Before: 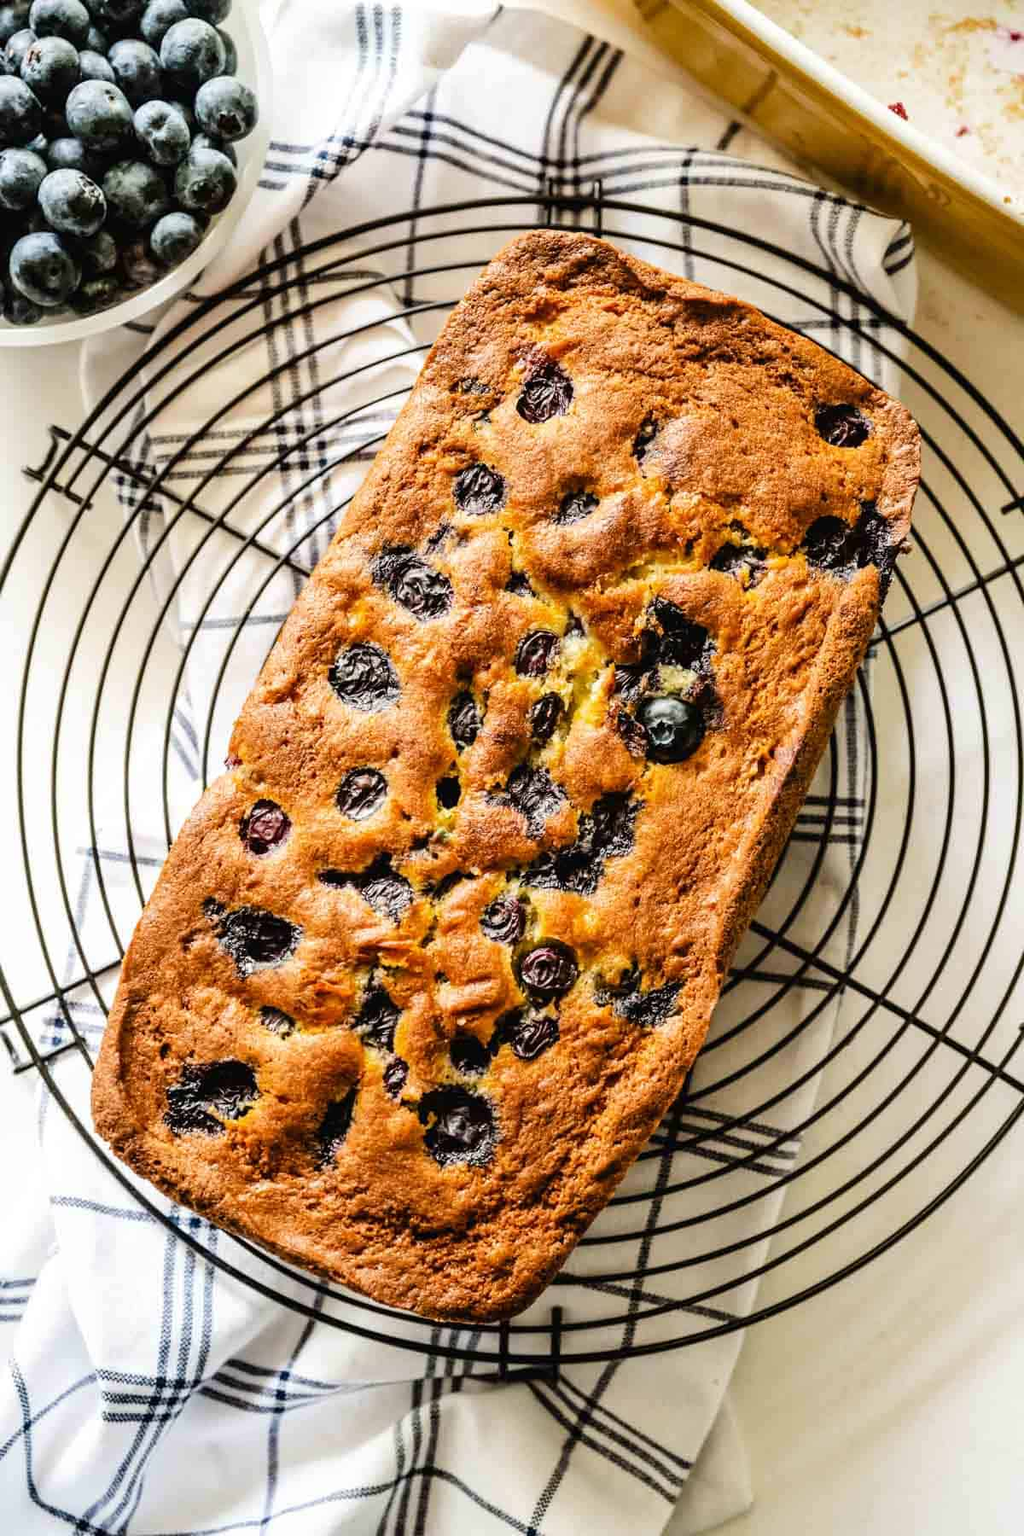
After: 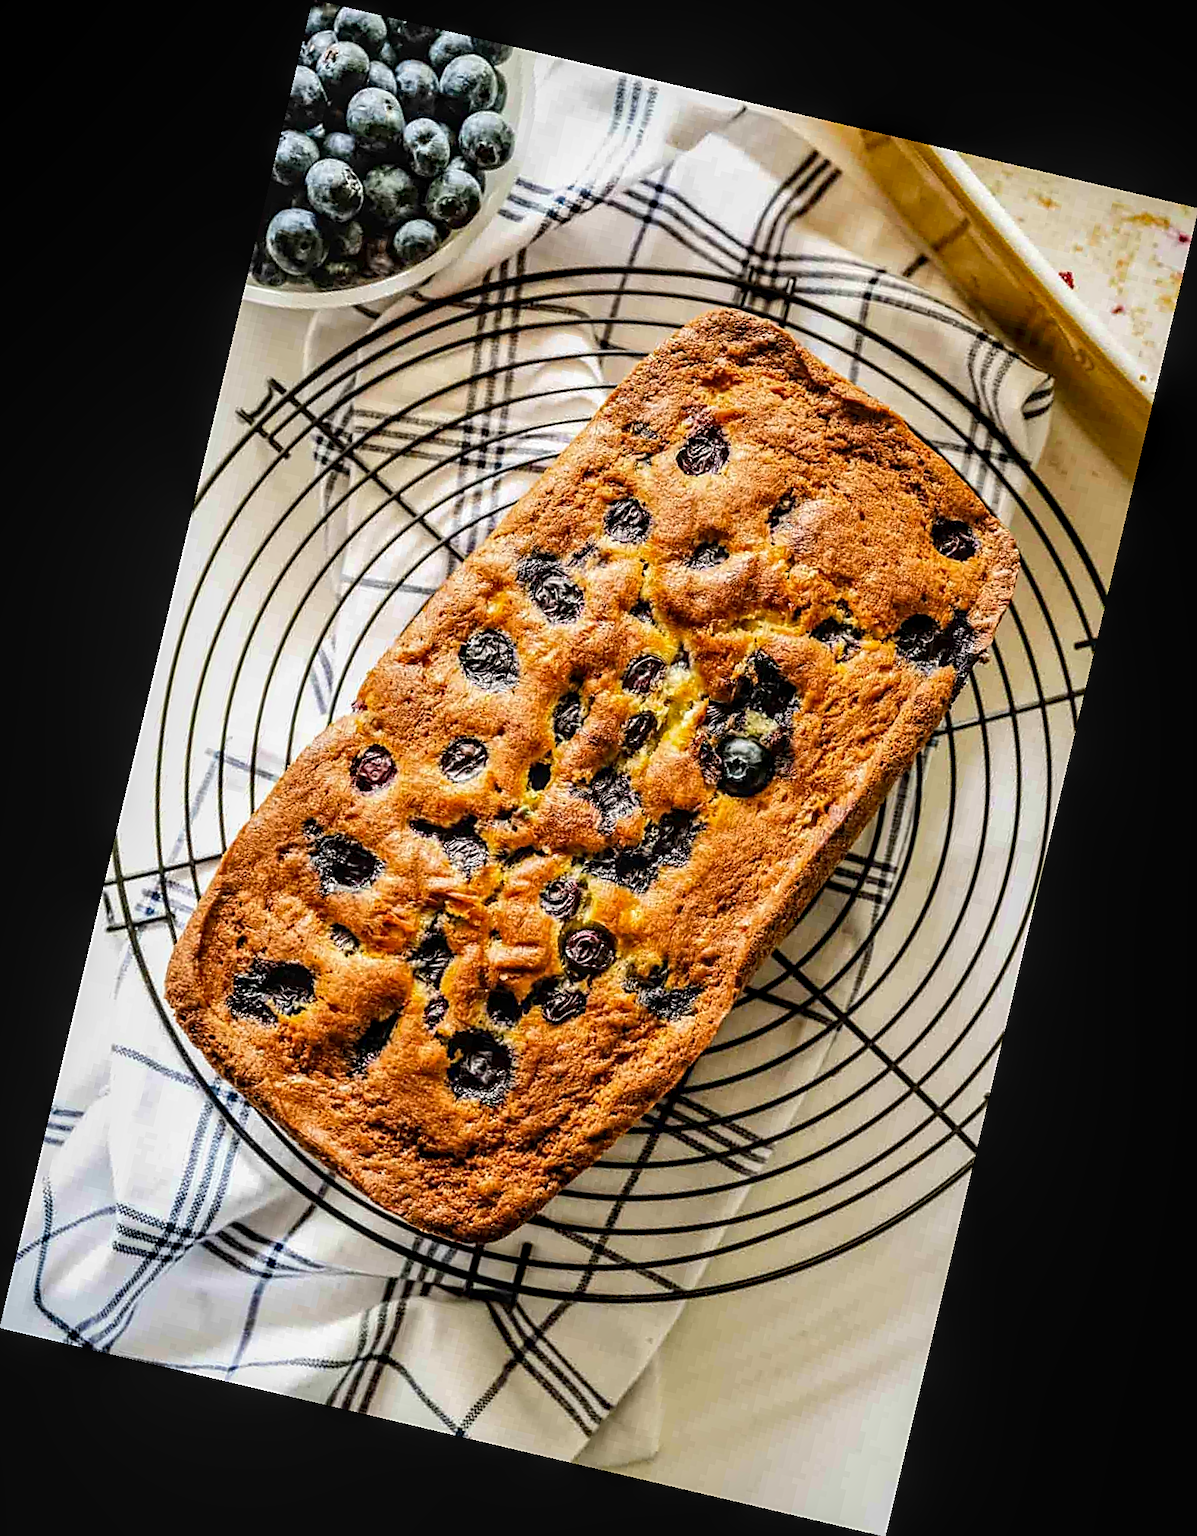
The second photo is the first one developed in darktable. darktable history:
haze removal: compatibility mode true, adaptive false
rotate and perspective: rotation 13.27°, automatic cropping off
sharpen: on, module defaults
exposure: black level correction 0.001, compensate highlight preservation false
local contrast: on, module defaults
